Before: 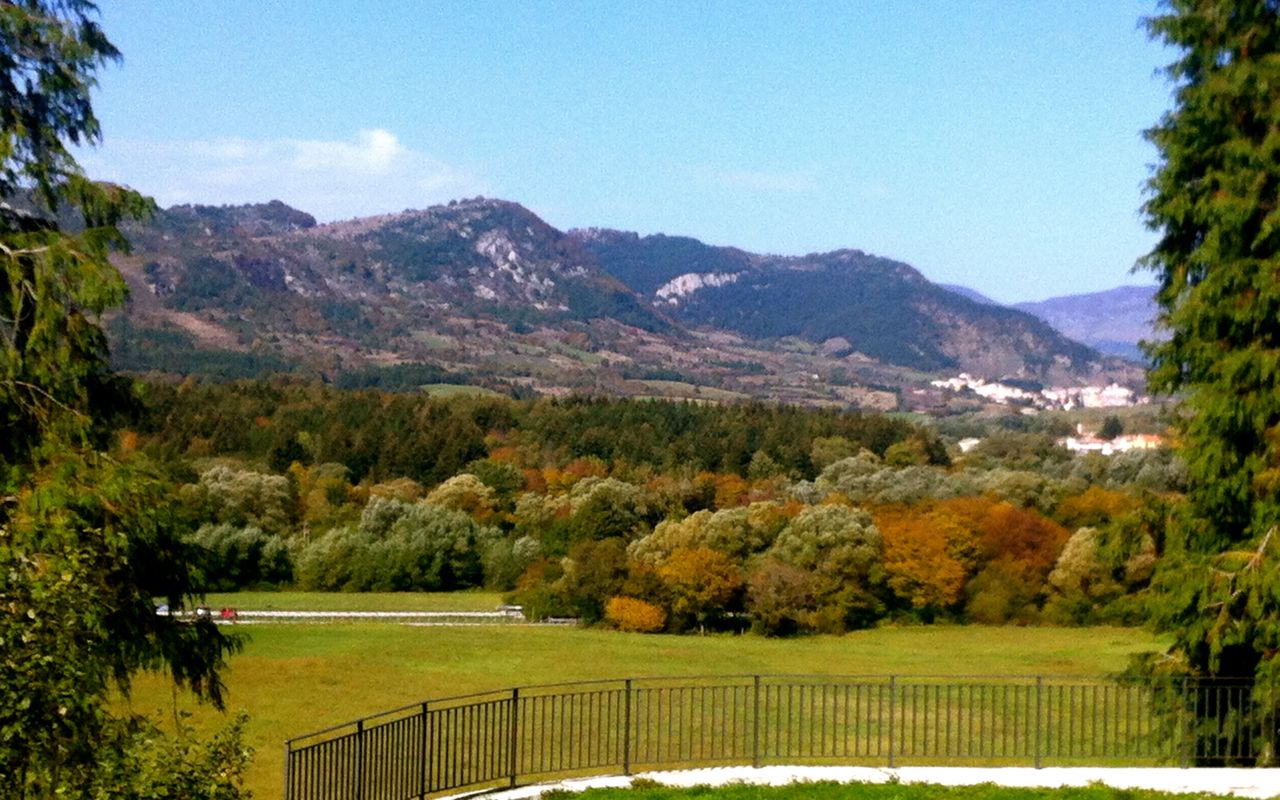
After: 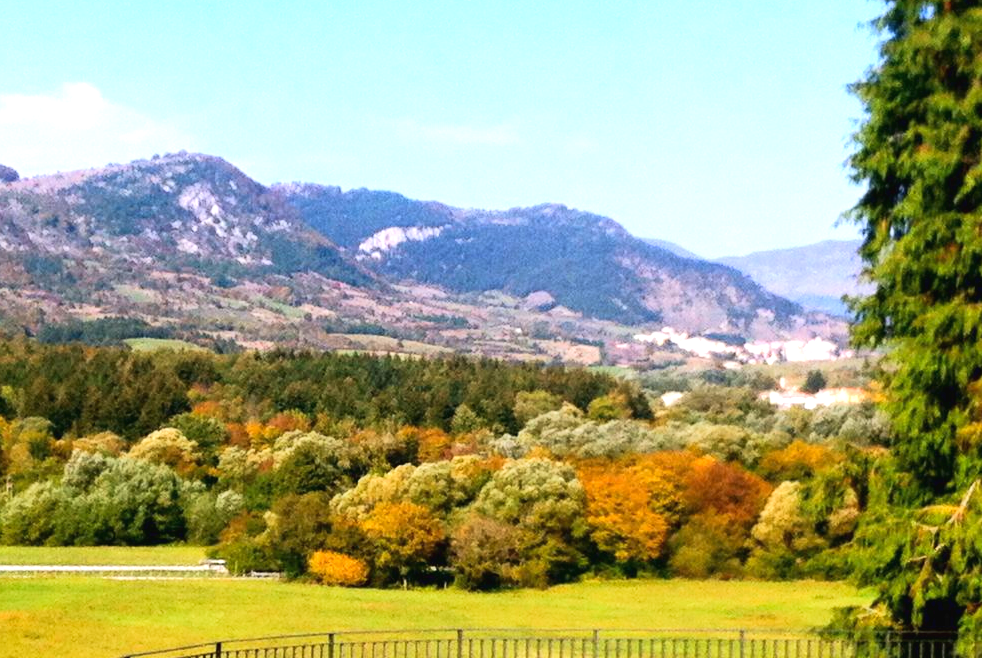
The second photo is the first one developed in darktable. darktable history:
exposure: black level correction -0.001, exposure 0.902 EV, compensate highlight preservation false
tone curve: curves: ch0 [(0, 0.013) (0.104, 0.103) (0.258, 0.267) (0.448, 0.487) (0.709, 0.794) (0.895, 0.915) (0.994, 0.971)]; ch1 [(0, 0) (0.335, 0.298) (0.446, 0.413) (0.488, 0.484) (0.515, 0.508) (0.584, 0.623) (0.635, 0.661) (1, 1)]; ch2 [(0, 0) (0.314, 0.306) (0.436, 0.447) (0.502, 0.503) (0.538, 0.541) (0.568, 0.603) (0.641, 0.635) (0.717, 0.701) (1, 1)], color space Lab, linked channels
crop: left 23.263%, top 5.867%, bottom 11.874%
